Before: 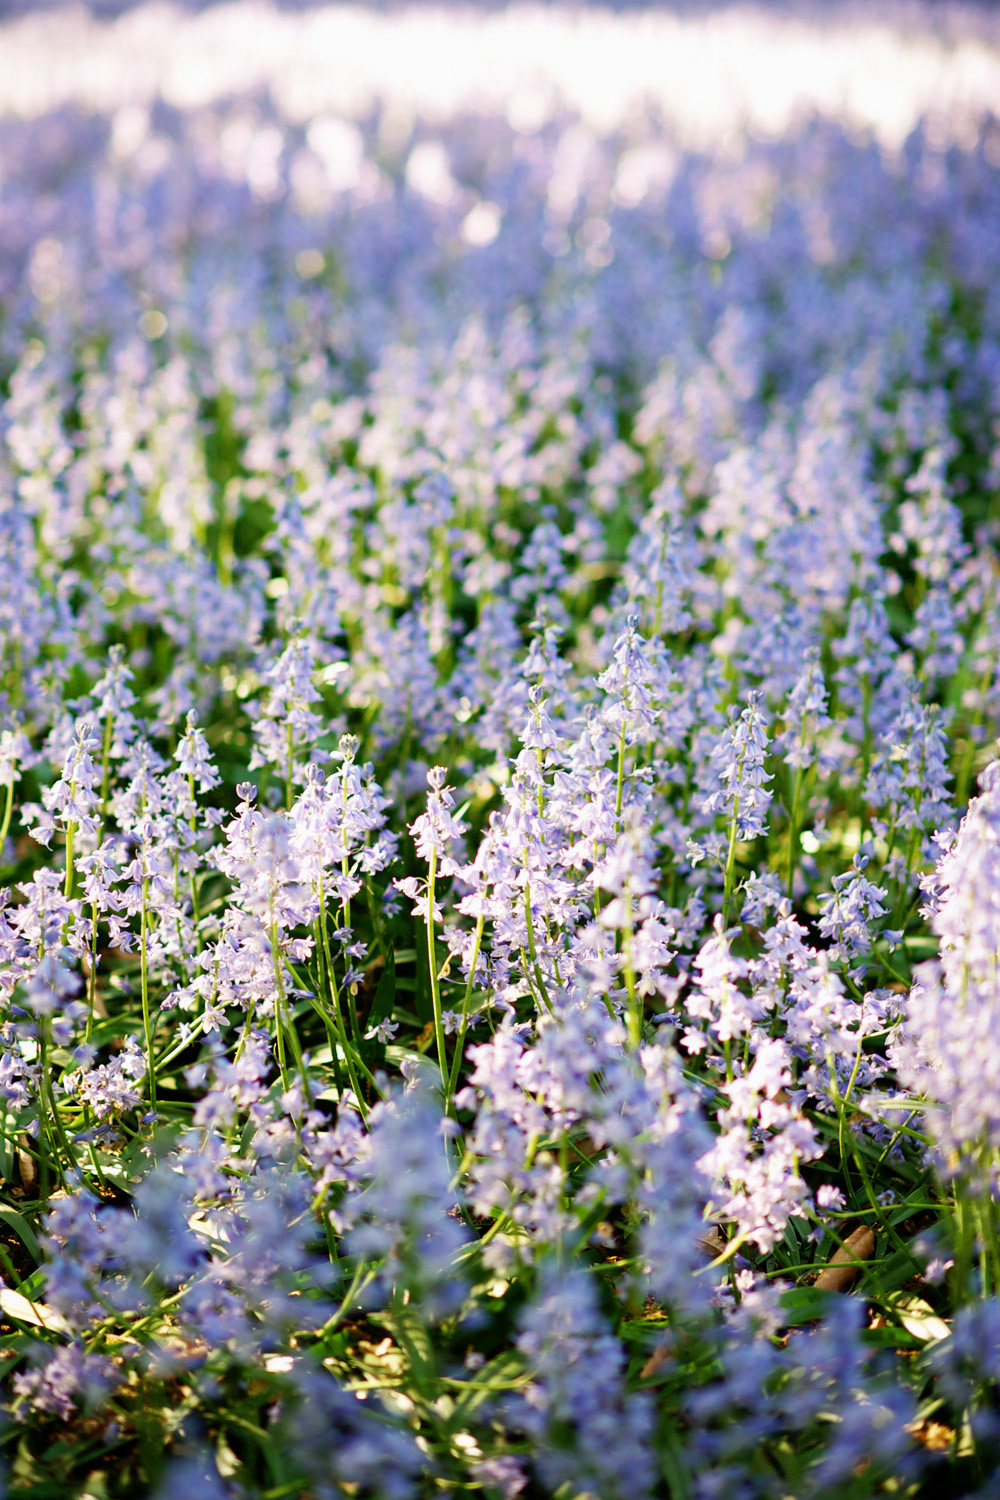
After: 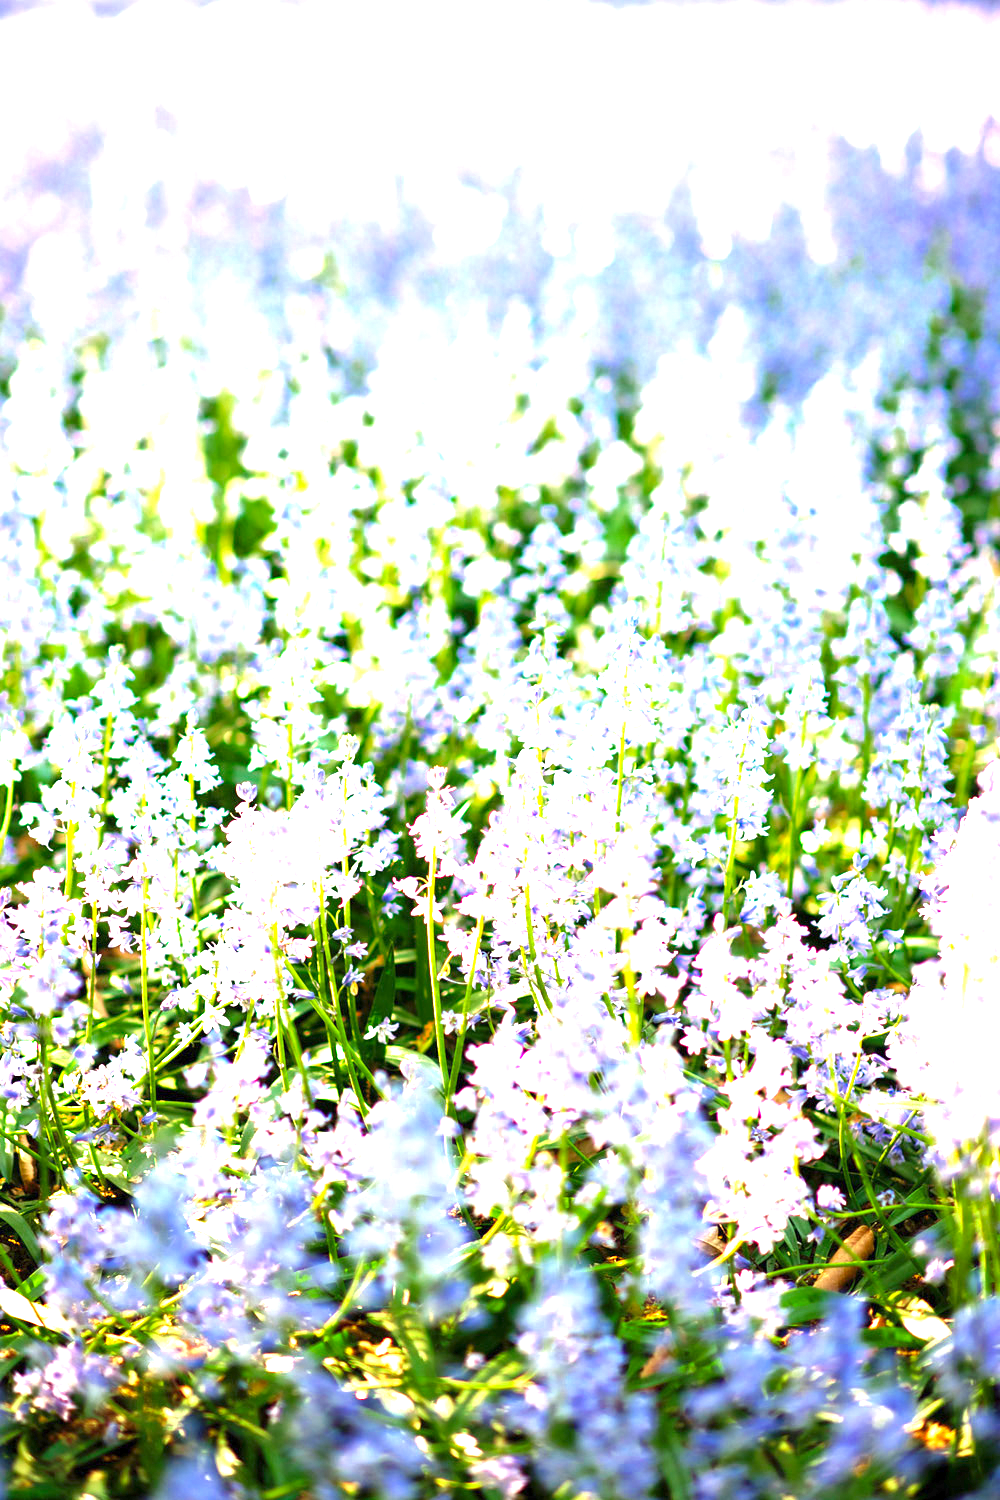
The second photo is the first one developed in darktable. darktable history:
color zones: curves: ch0 [(0, 0.425) (0.143, 0.422) (0.286, 0.42) (0.429, 0.419) (0.571, 0.419) (0.714, 0.42) (0.857, 0.422) (1, 0.425)]
exposure: exposure 2.04 EV, compensate highlight preservation false
